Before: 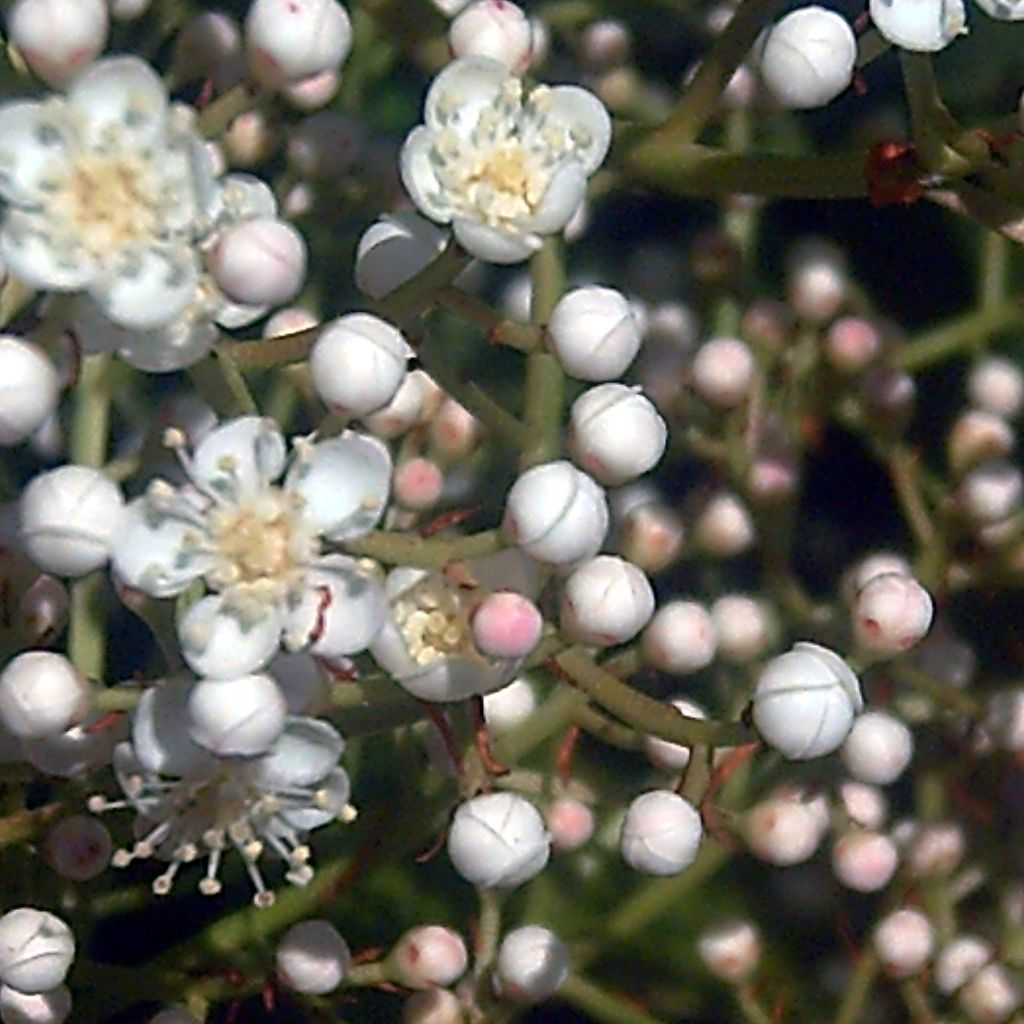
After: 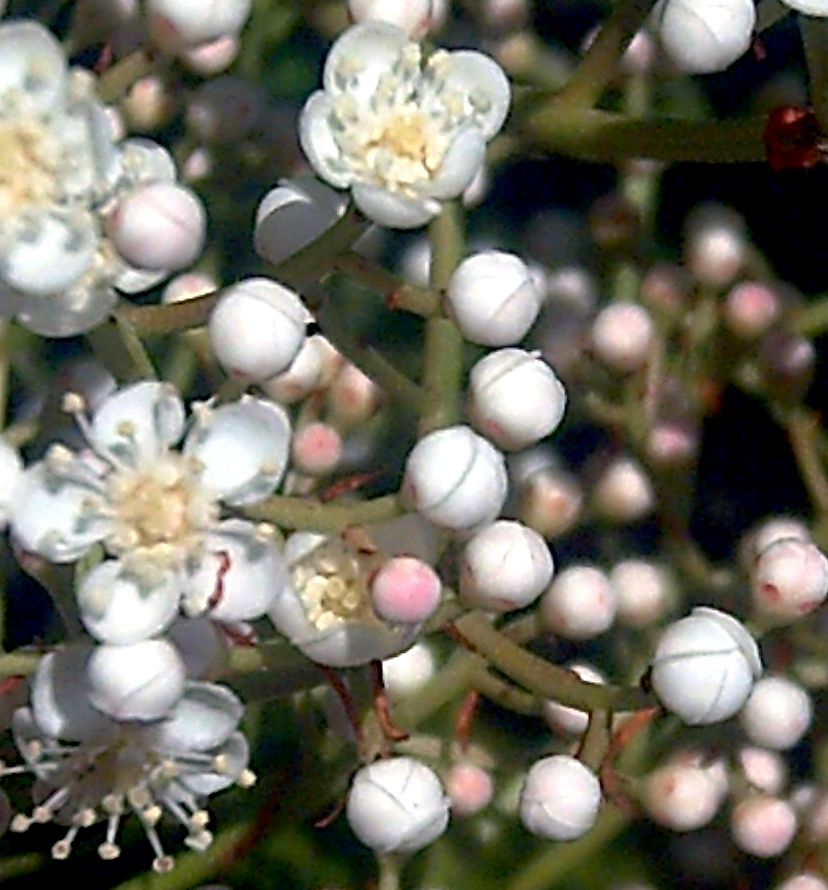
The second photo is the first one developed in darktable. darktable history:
crop: left 9.929%, top 3.475%, right 9.188%, bottom 9.529%
exposure: black level correction 0.007, exposure 0.159 EV, compensate highlight preservation false
